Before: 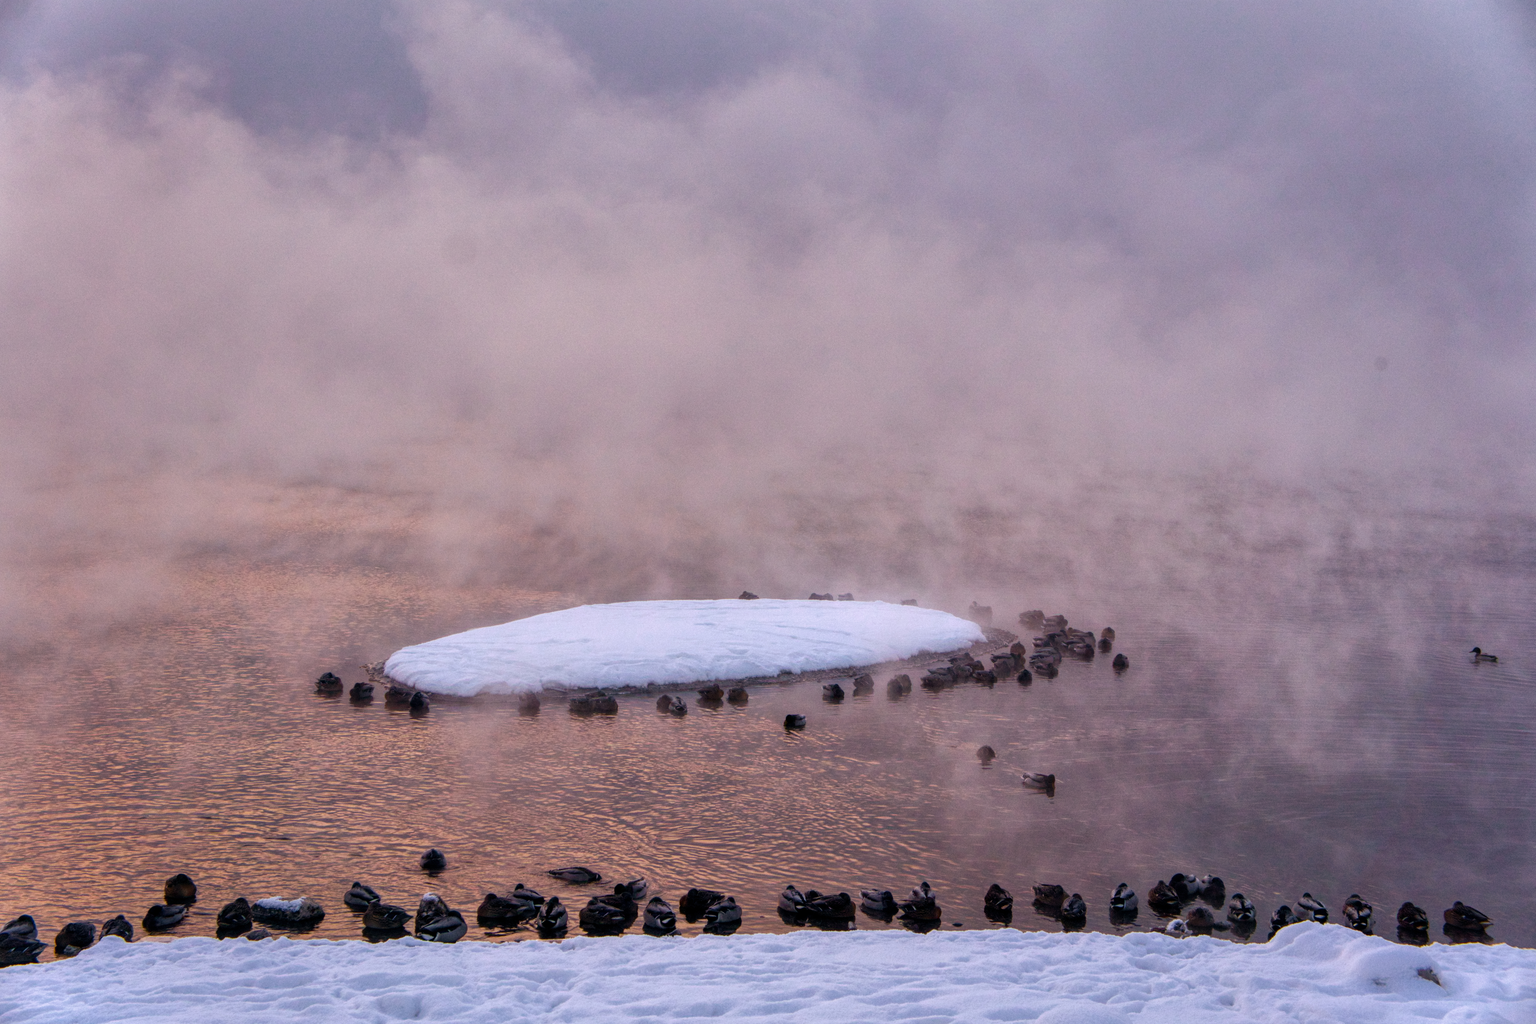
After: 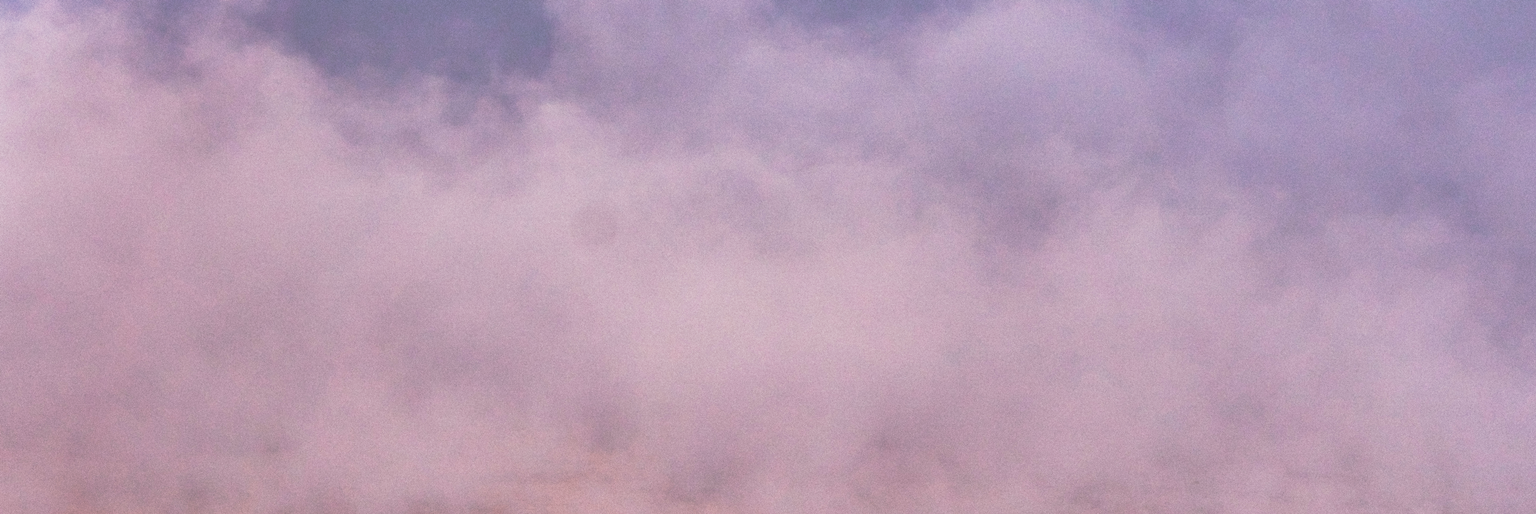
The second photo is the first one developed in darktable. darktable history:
base curve: curves: ch0 [(0, 0) (0.257, 0.25) (0.482, 0.586) (0.757, 0.871) (1, 1)], preserve colors none
crop: left 0.528%, top 7.639%, right 23.475%, bottom 54.138%
